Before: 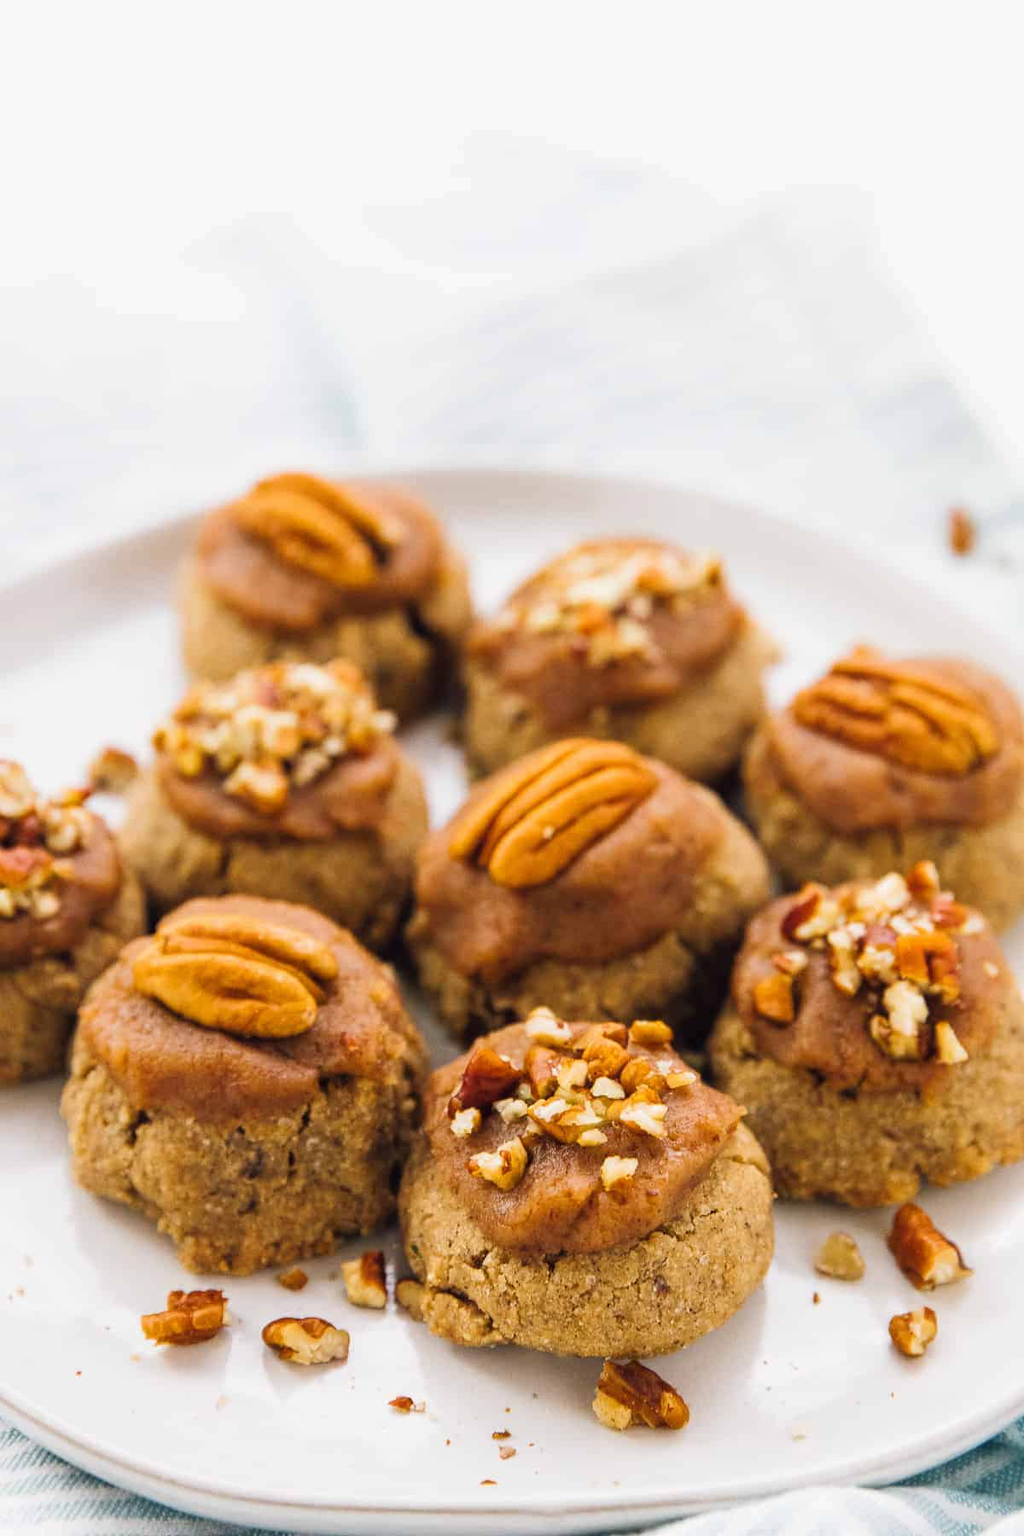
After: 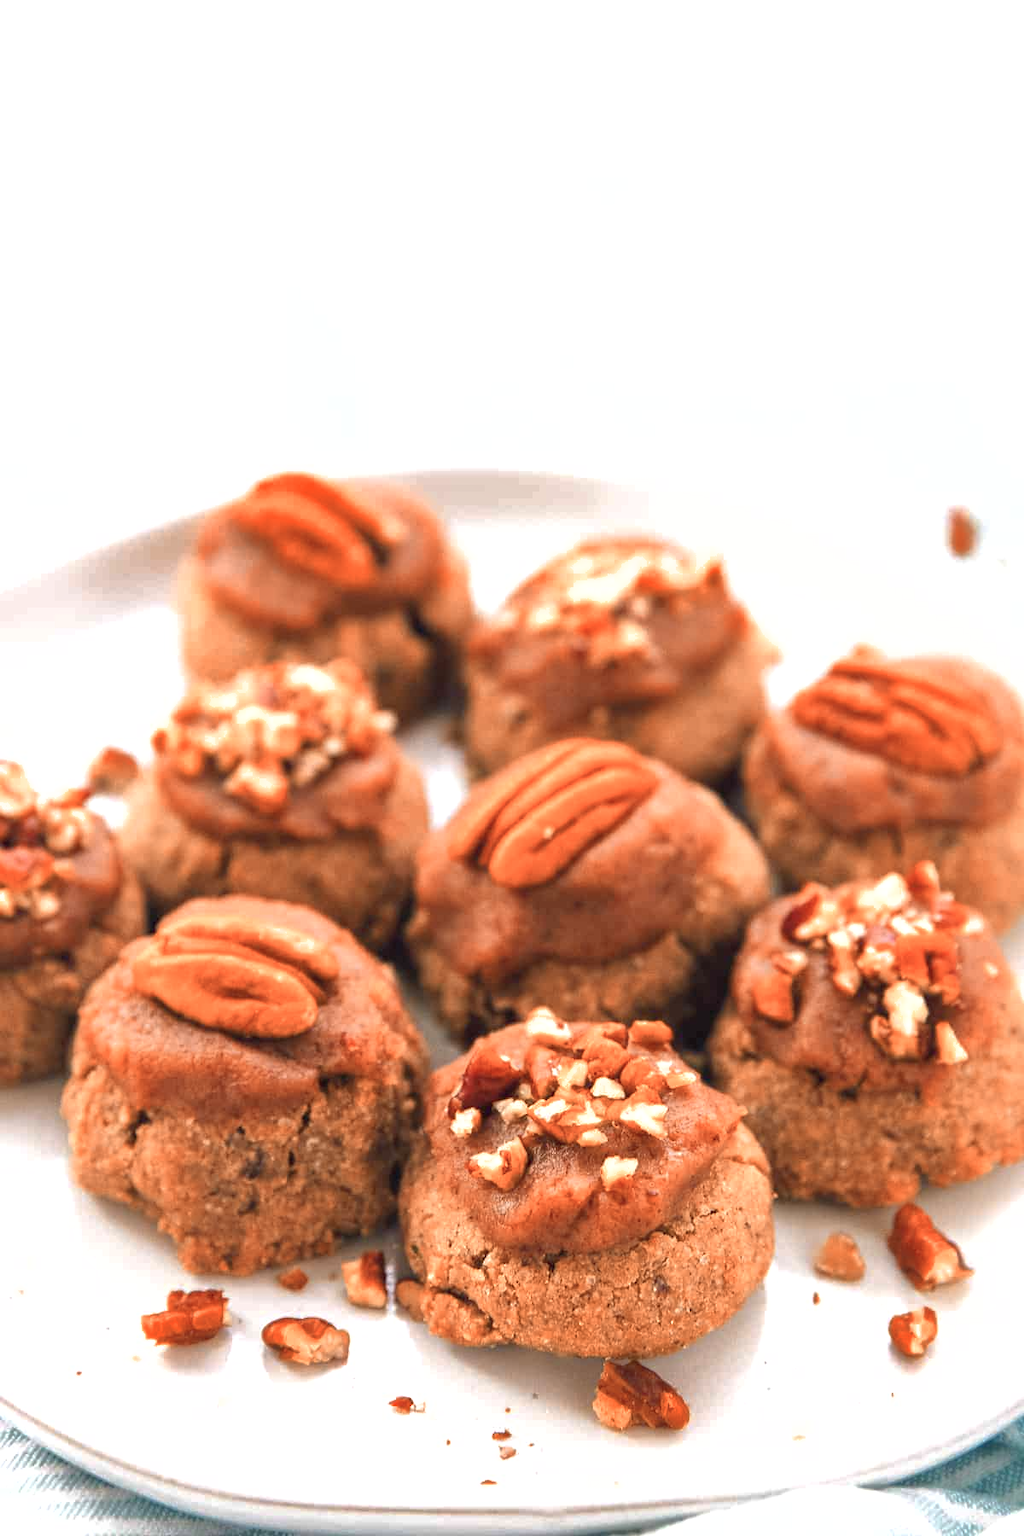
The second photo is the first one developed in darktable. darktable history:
shadows and highlights: on, module defaults
color zones: curves: ch2 [(0, 0.5) (0.084, 0.497) (0.323, 0.335) (0.4, 0.497) (1, 0.5)]
contrast brightness saturation: saturation -0.05
exposure: black level correction 0, exposure 0.498 EV, compensate highlight preservation false
